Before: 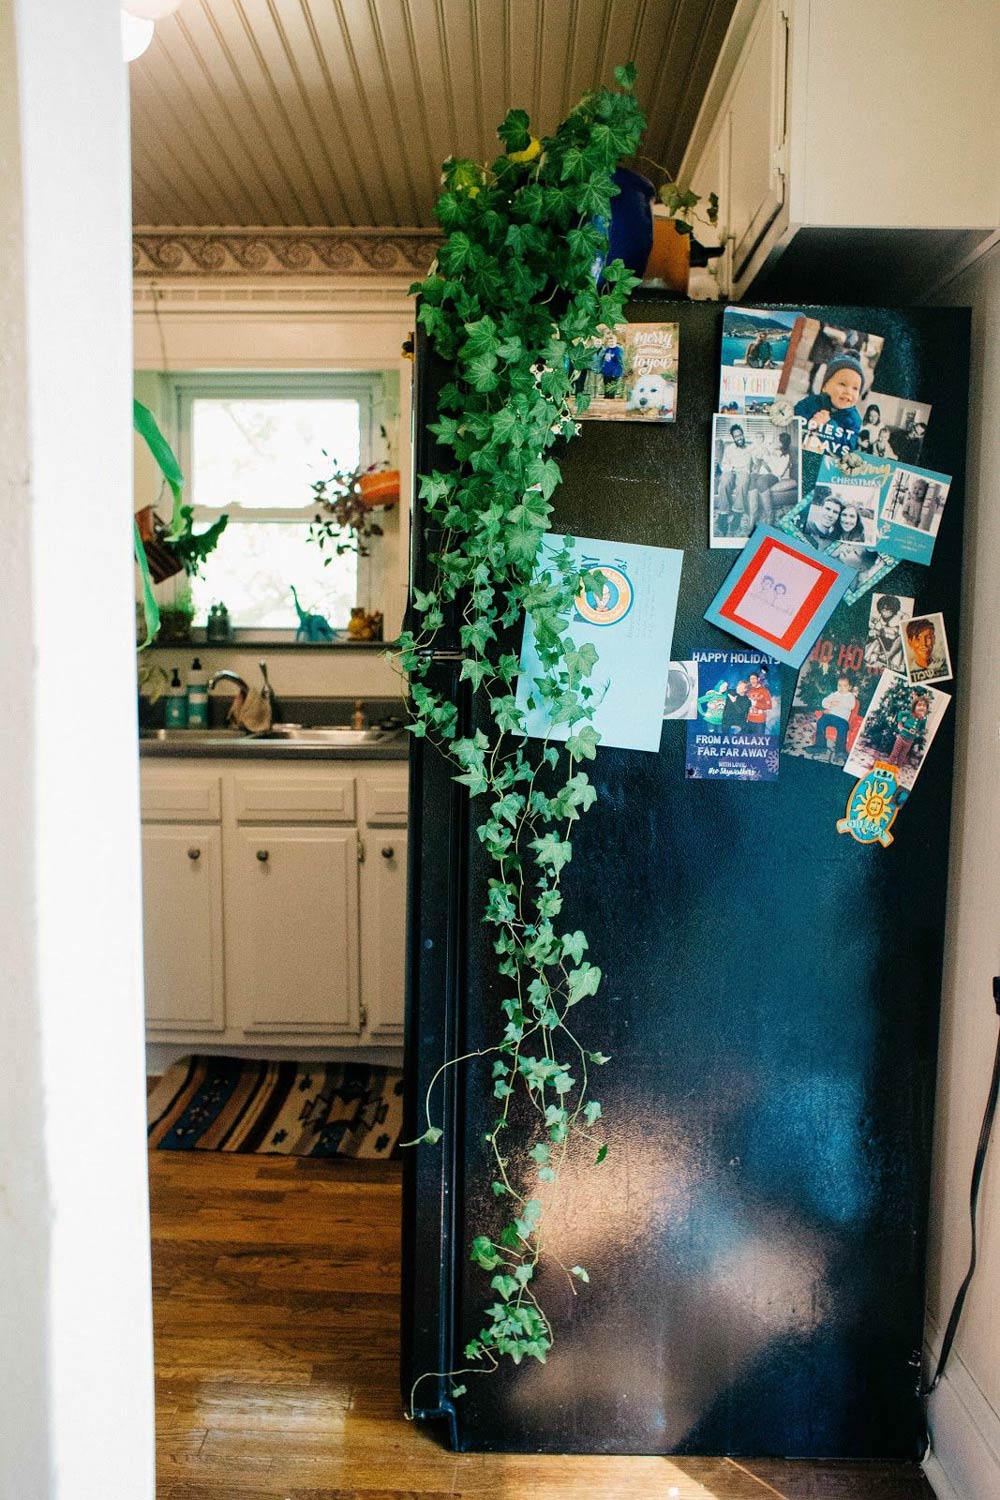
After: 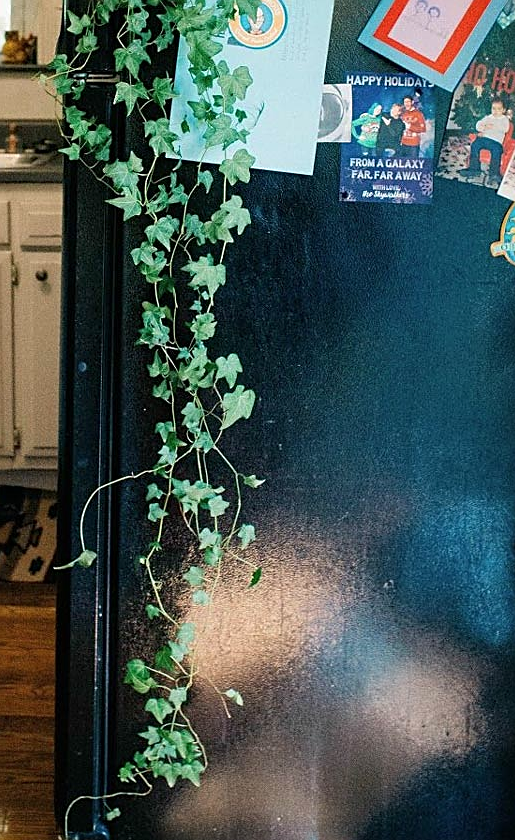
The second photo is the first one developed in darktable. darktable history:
contrast brightness saturation: saturation -0.058
sharpen: on, module defaults
crop: left 34.657%, top 38.495%, right 13.81%, bottom 5.485%
